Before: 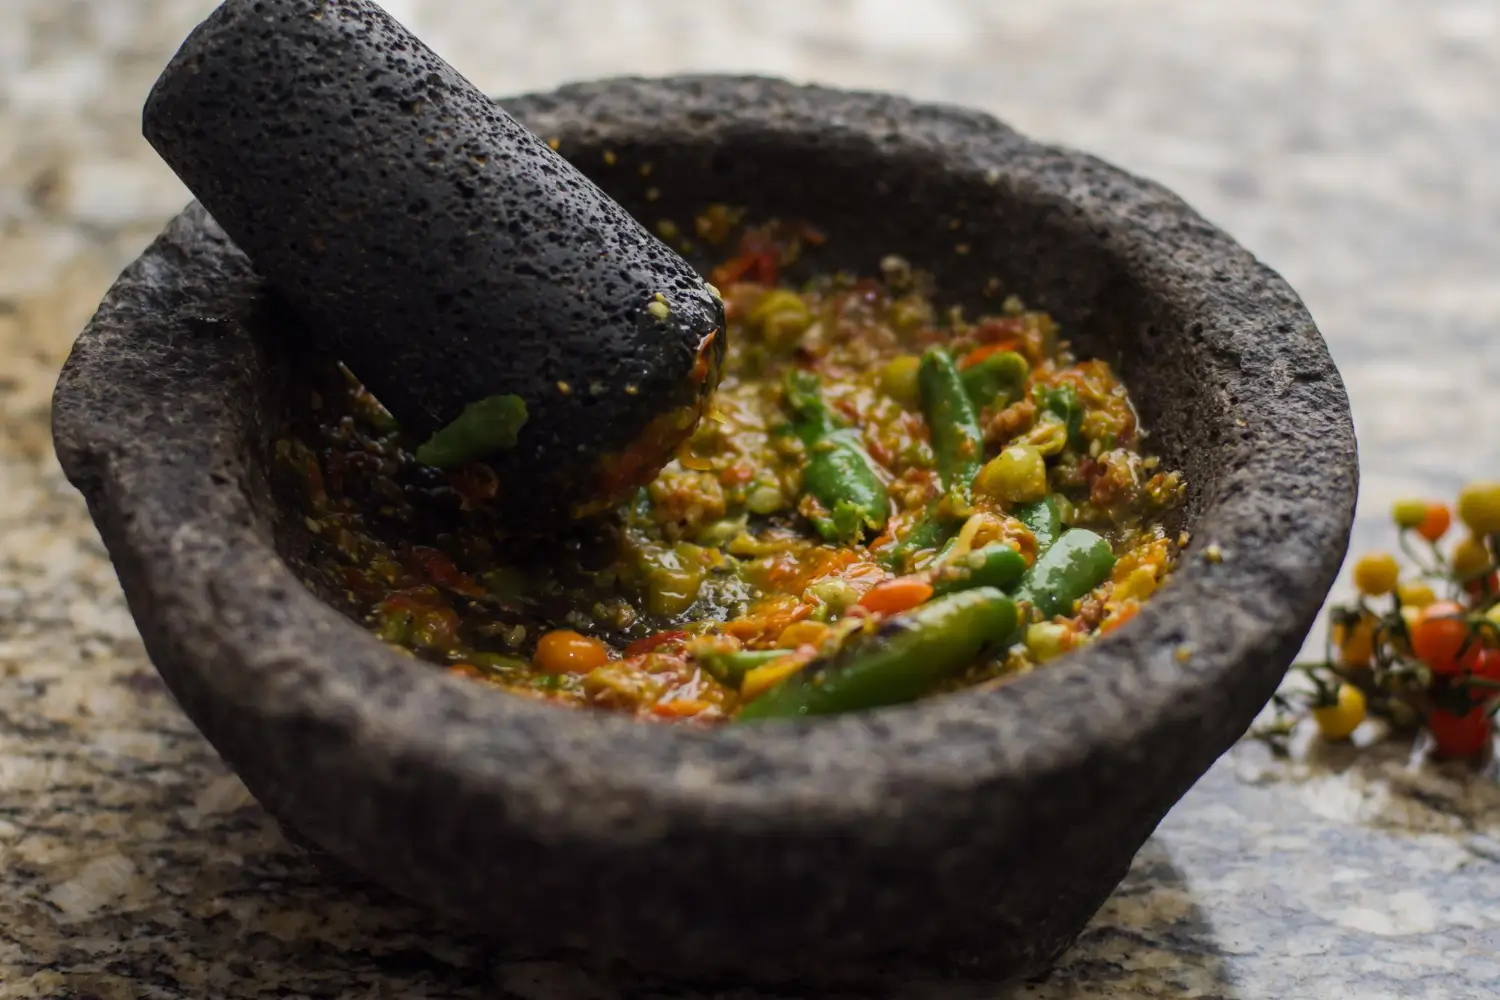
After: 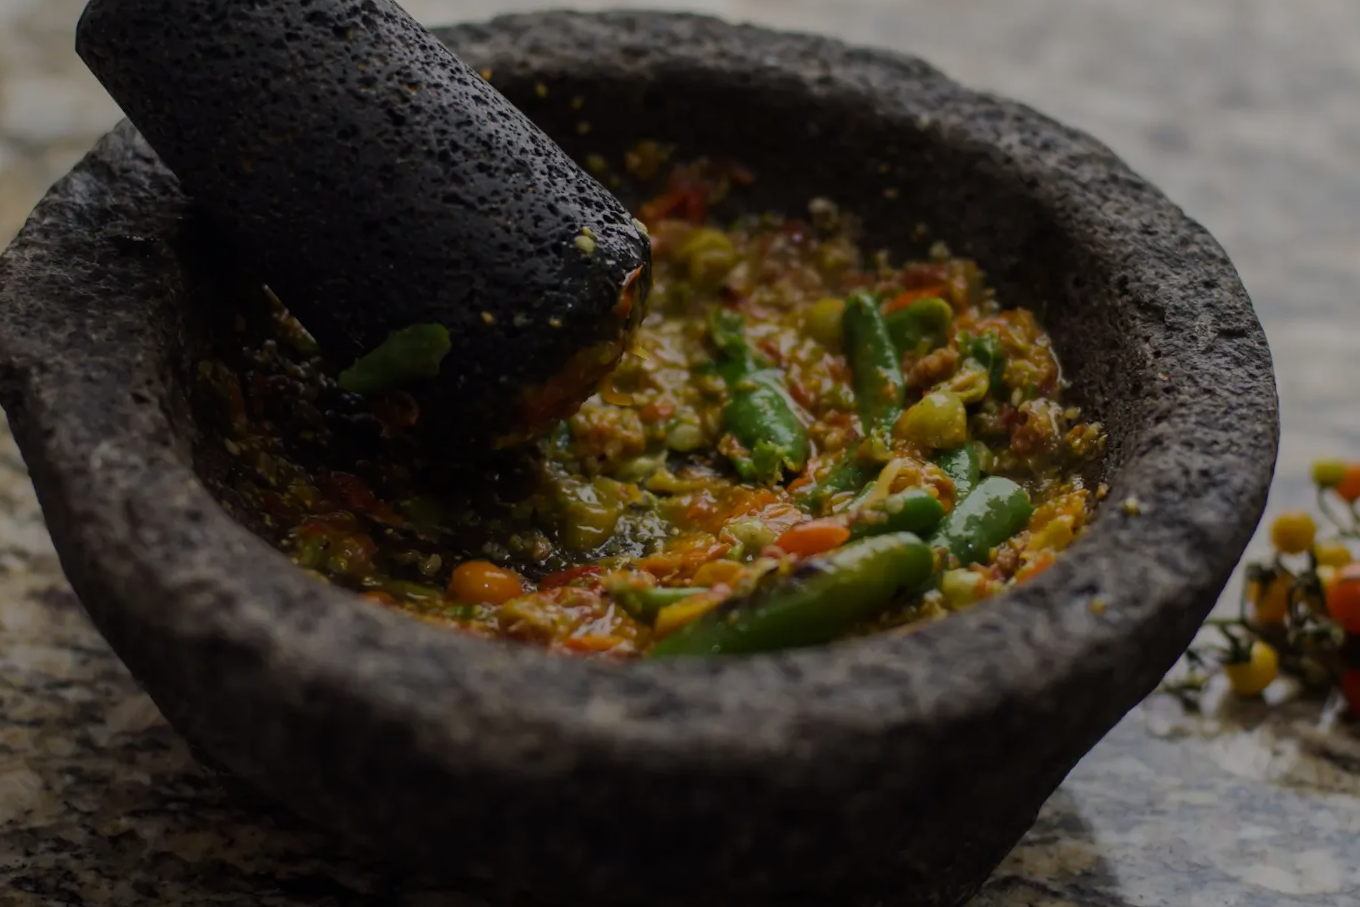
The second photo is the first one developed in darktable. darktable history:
exposure: exposure -1 EV, compensate highlight preservation false
rotate and perspective: automatic cropping original format, crop left 0, crop top 0
crop and rotate: angle -1.96°, left 3.097%, top 4.154%, right 1.586%, bottom 0.529%
